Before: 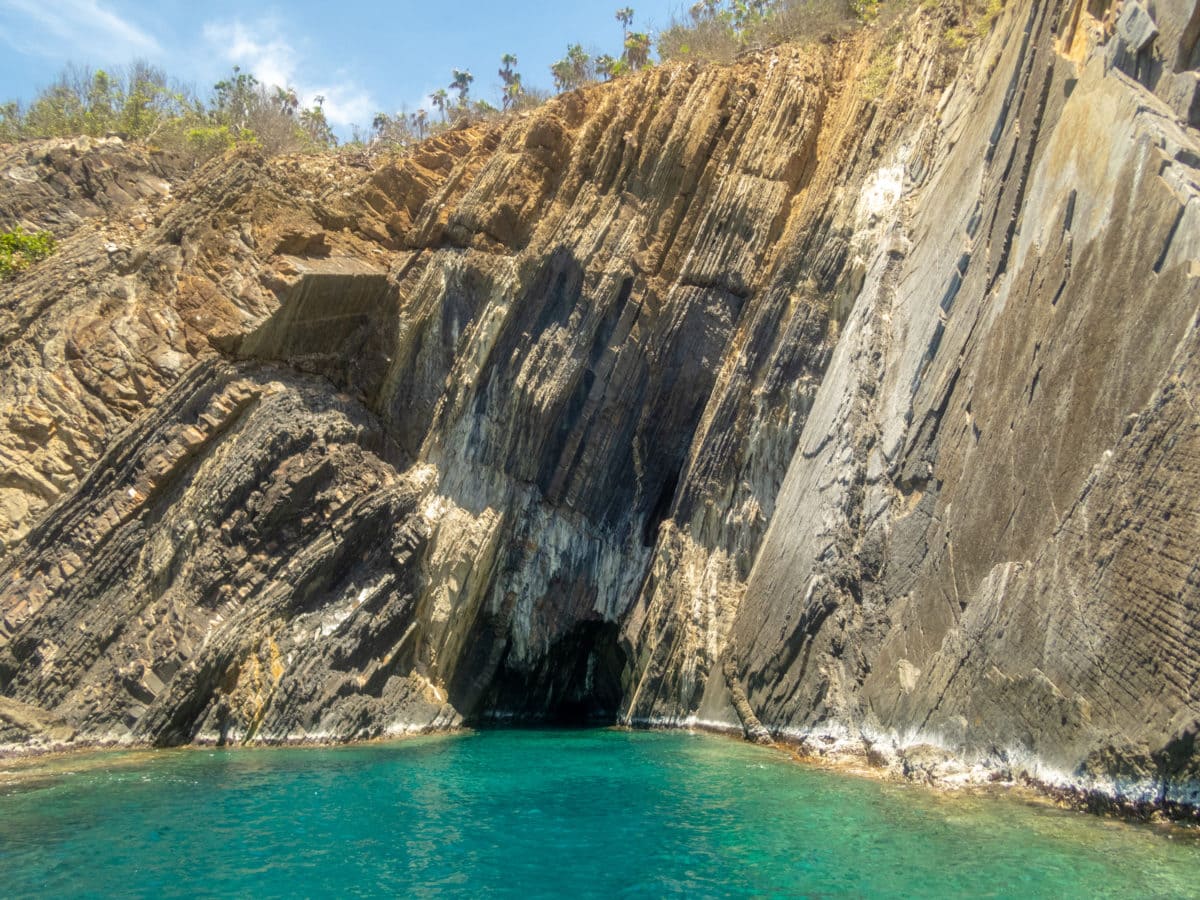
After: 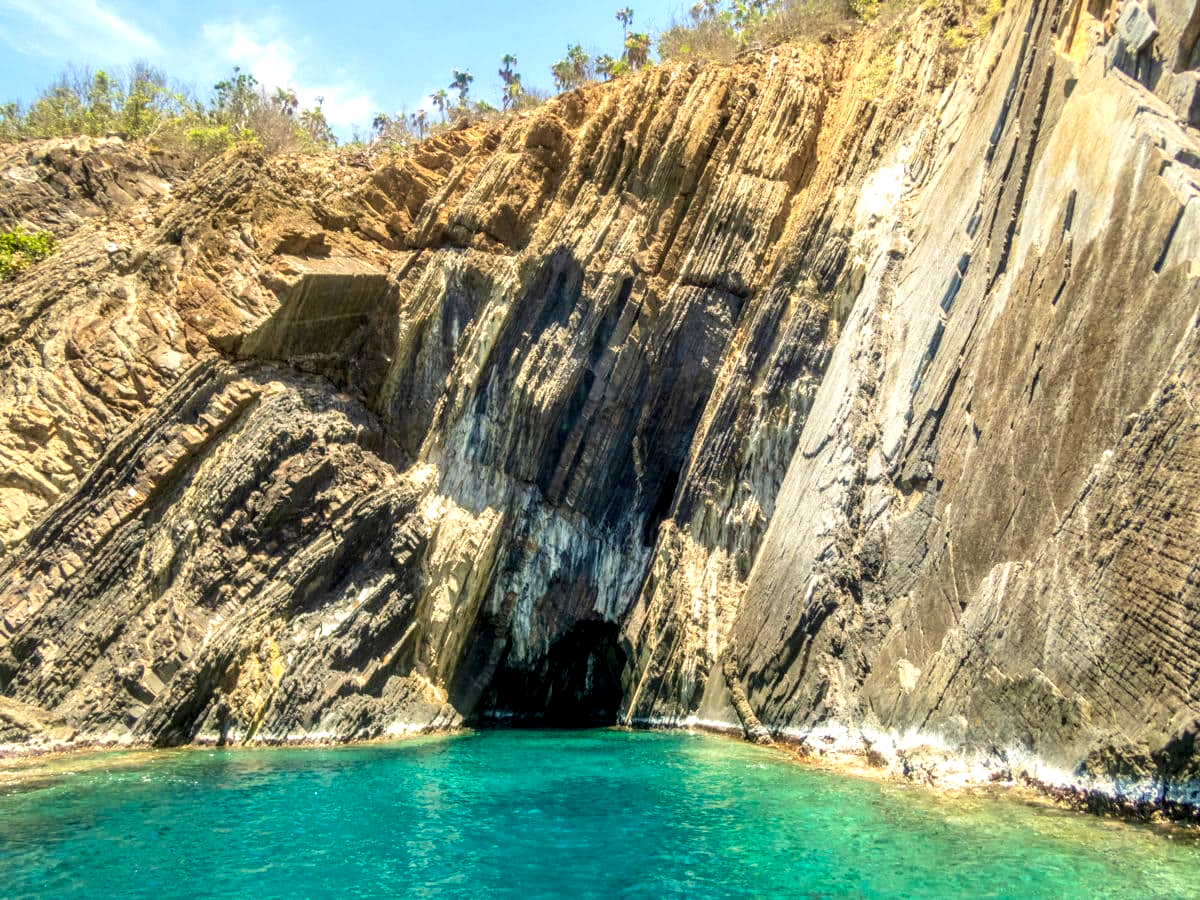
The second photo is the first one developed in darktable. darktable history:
local contrast: detail 153%
velvia: on, module defaults
contrast brightness saturation: contrast 0.196, brightness 0.159, saturation 0.221
